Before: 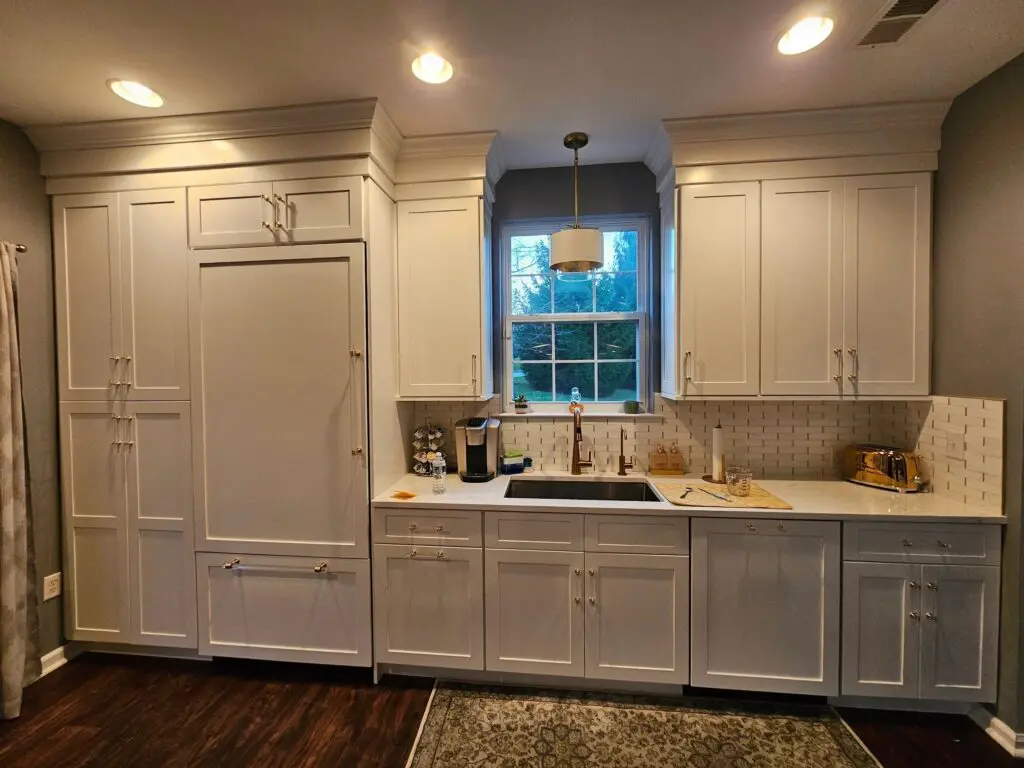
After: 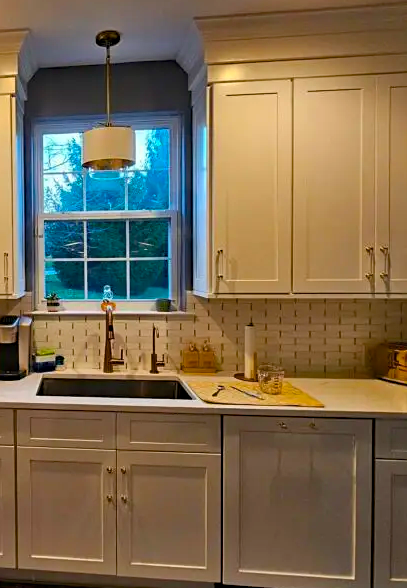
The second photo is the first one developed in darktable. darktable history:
sharpen: amount 0.2
color balance rgb: perceptual saturation grading › global saturation 25%, global vibrance 20%
haze removal: compatibility mode true, adaptive false
crop: left 45.721%, top 13.393%, right 14.118%, bottom 10.01%
